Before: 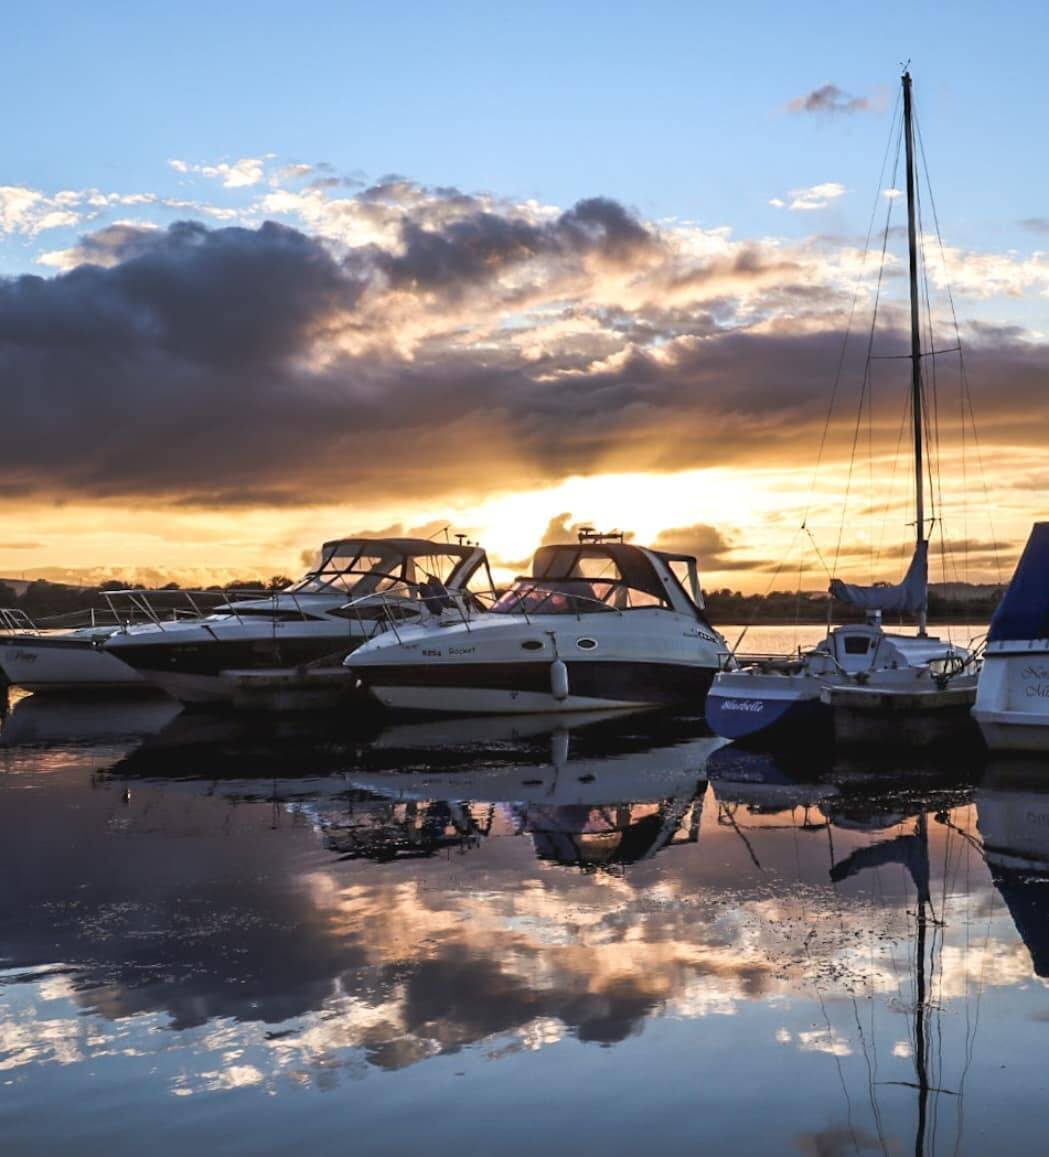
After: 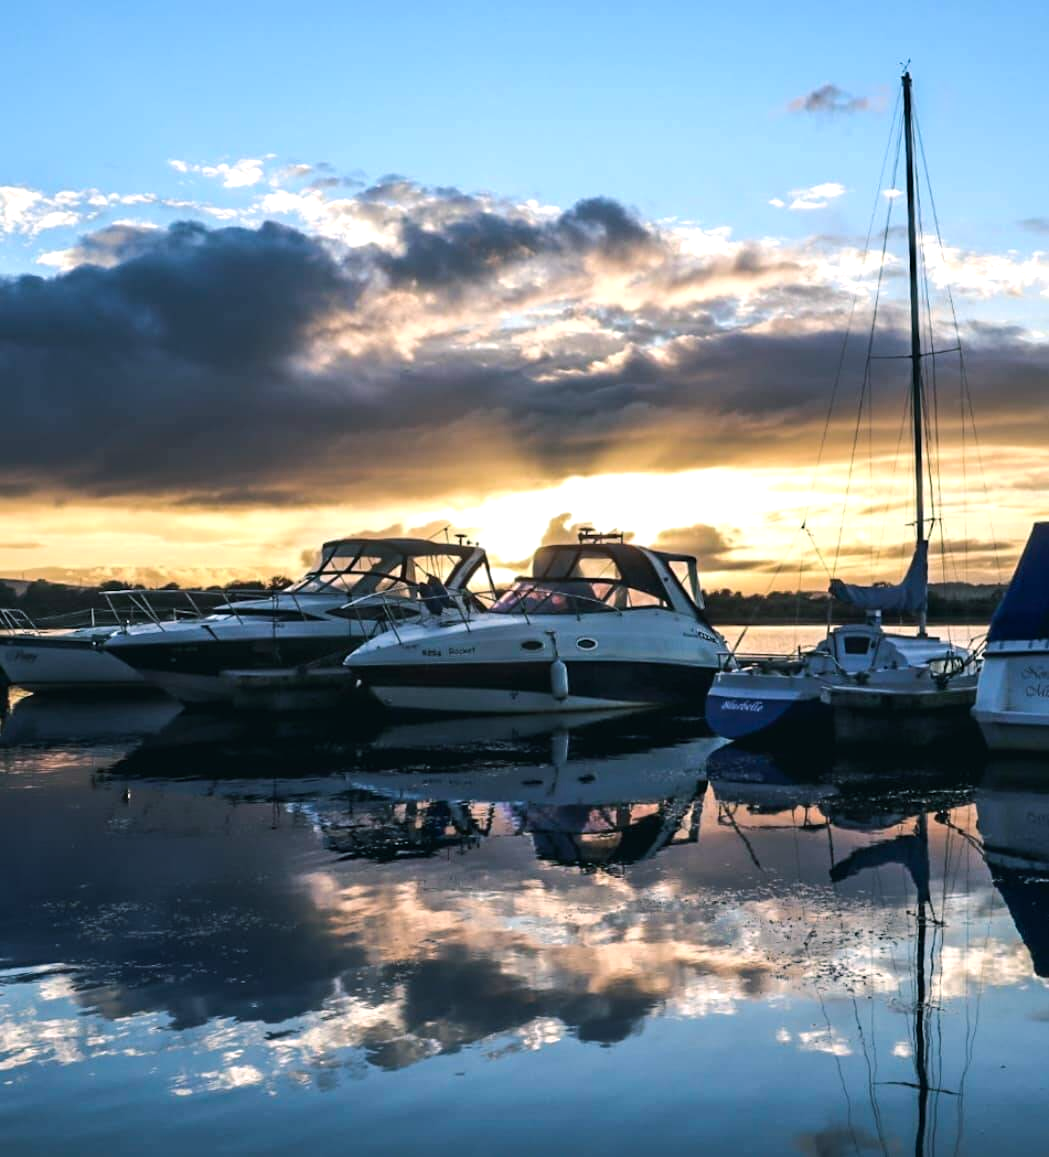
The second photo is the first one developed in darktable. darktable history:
tone equalizer: edges refinement/feathering 500, mask exposure compensation -1.57 EV, preserve details no
color balance rgb: power › luminance -7.686%, power › chroma 2.244%, power › hue 220.91°, perceptual saturation grading › global saturation 0.543%, perceptual brilliance grading › highlights 7.184%, perceptual brilliance grading › mid-tones 17.538%, perceptual brilliance grading › shadows -5.271%, global vibrance 14.731%
